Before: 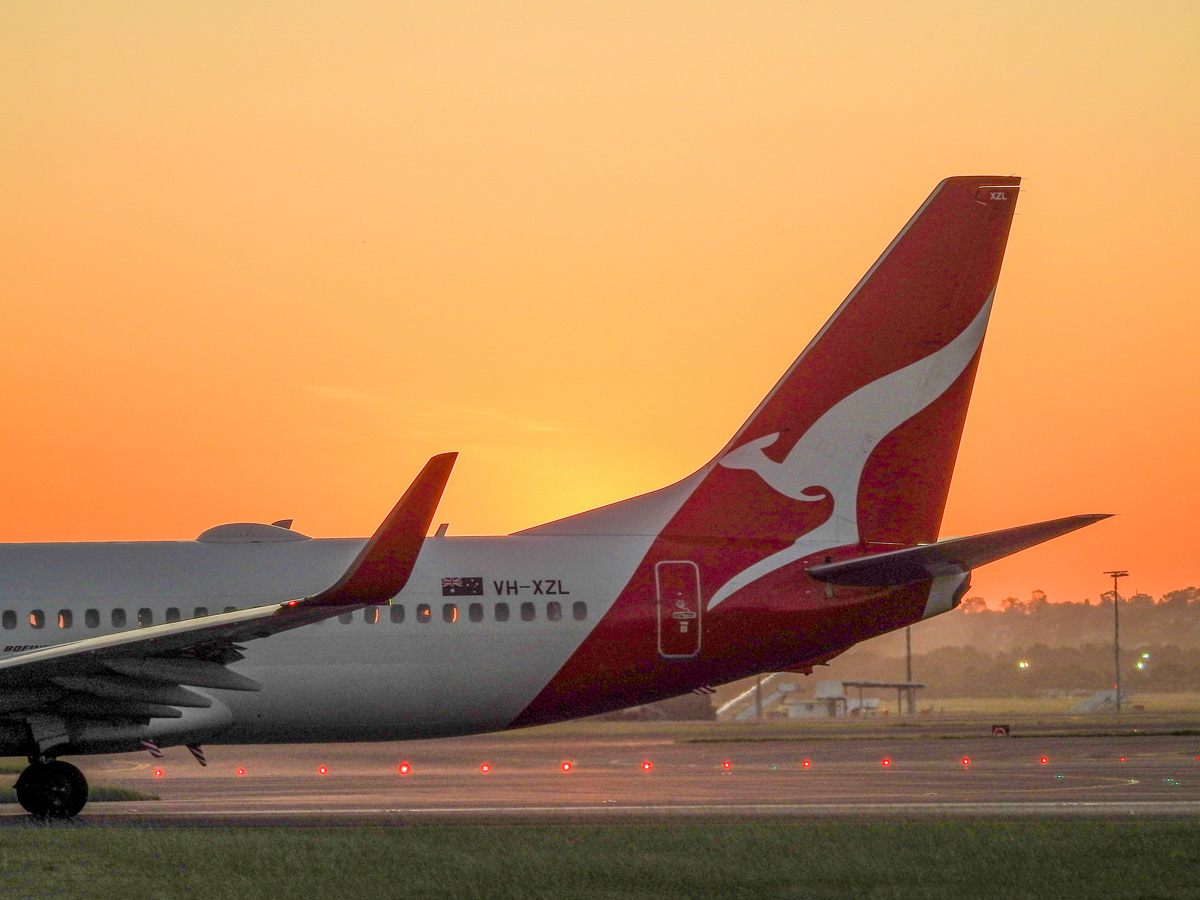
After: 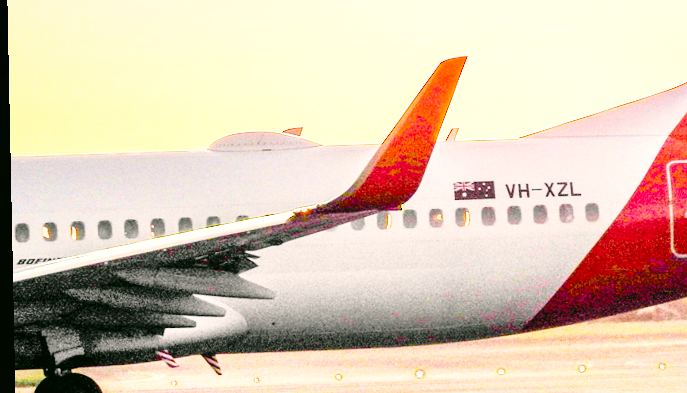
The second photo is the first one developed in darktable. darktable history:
rotate and perspective: rotation -1.17°, automatic cropping off
color correction: highlights a* 4.02, highlights b* 4.98, shadows a* -7.55, shadows b* 4.98
base curve: curves: ch0 [(0, 0) (0.04, 0.03) (0.133, 0.232) (0.448, 0.748) (0.843, 0.968) (1, 1)], preserve colors none
graduated density: density 2.02 EV, hardness 44%, rotation 0.374°, offset 8.21, hue 208.8°, saturation 97%
exposure: black level correction 0, exposure 1.975 EV, compensate exposure bias true, compensate highlight preservation false
crop: top 44.483%, right 43.593%, bottom 12.892%
